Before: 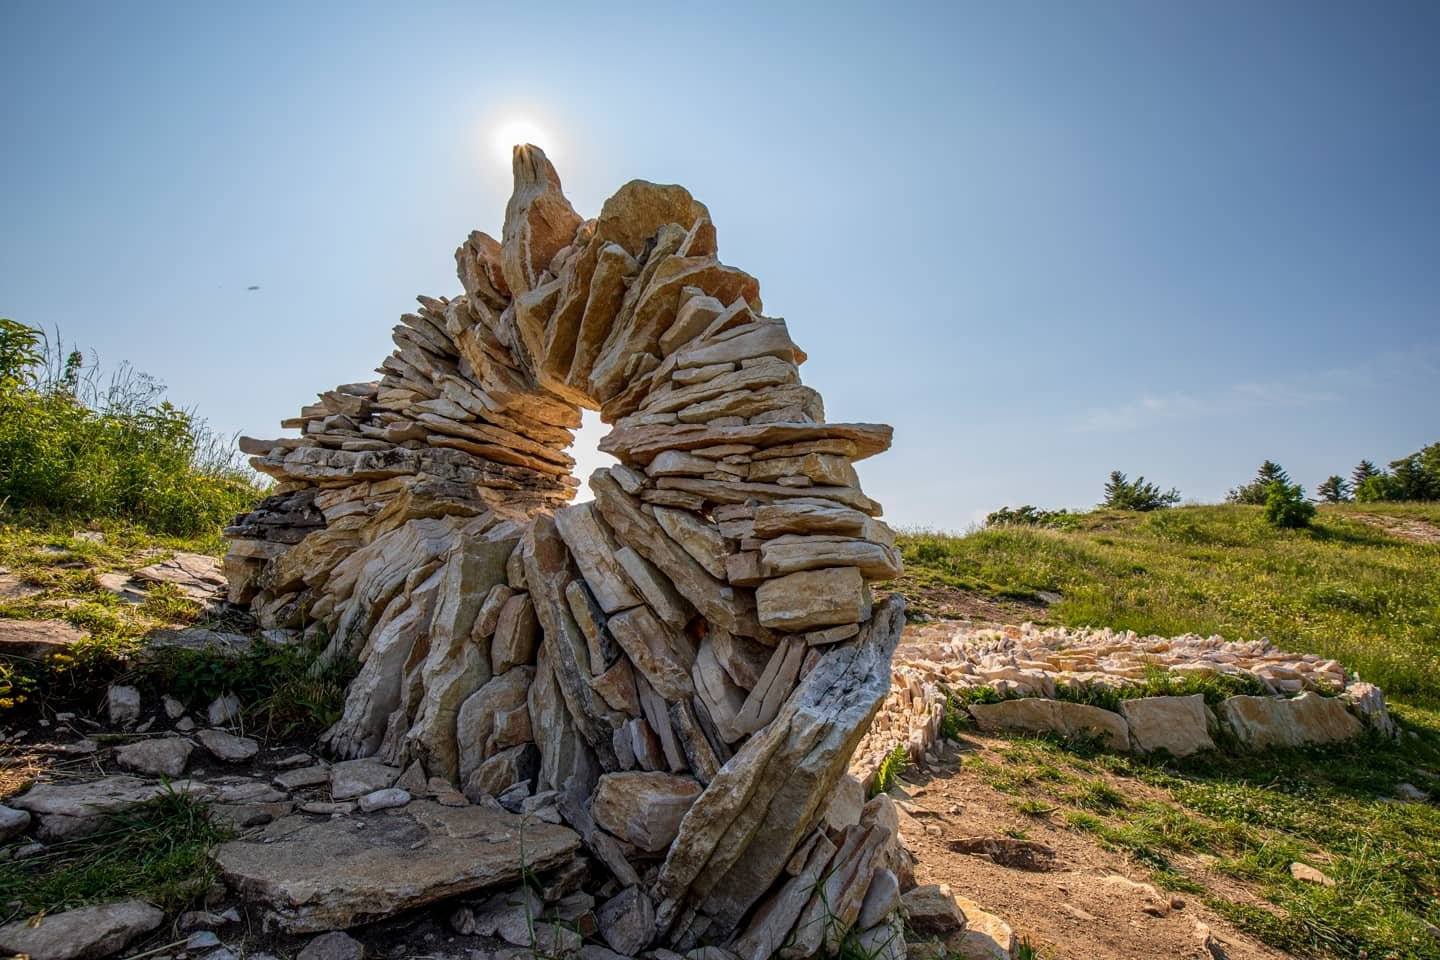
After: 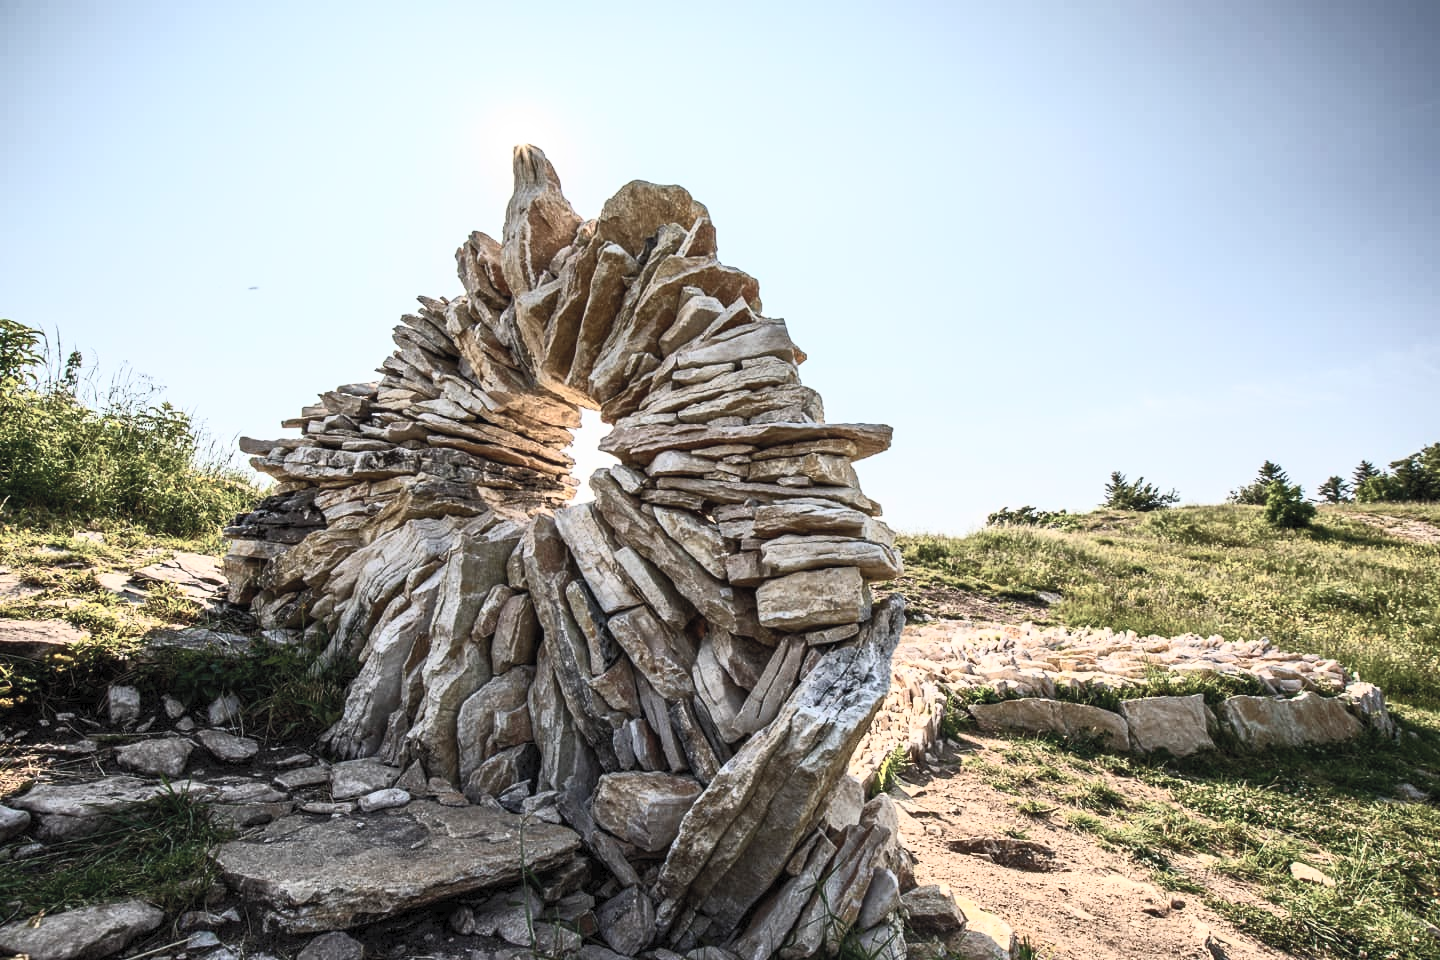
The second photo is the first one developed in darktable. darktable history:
contrast brightness saturation: contrast 0.569, brightness 0.571, saturation -0.344
